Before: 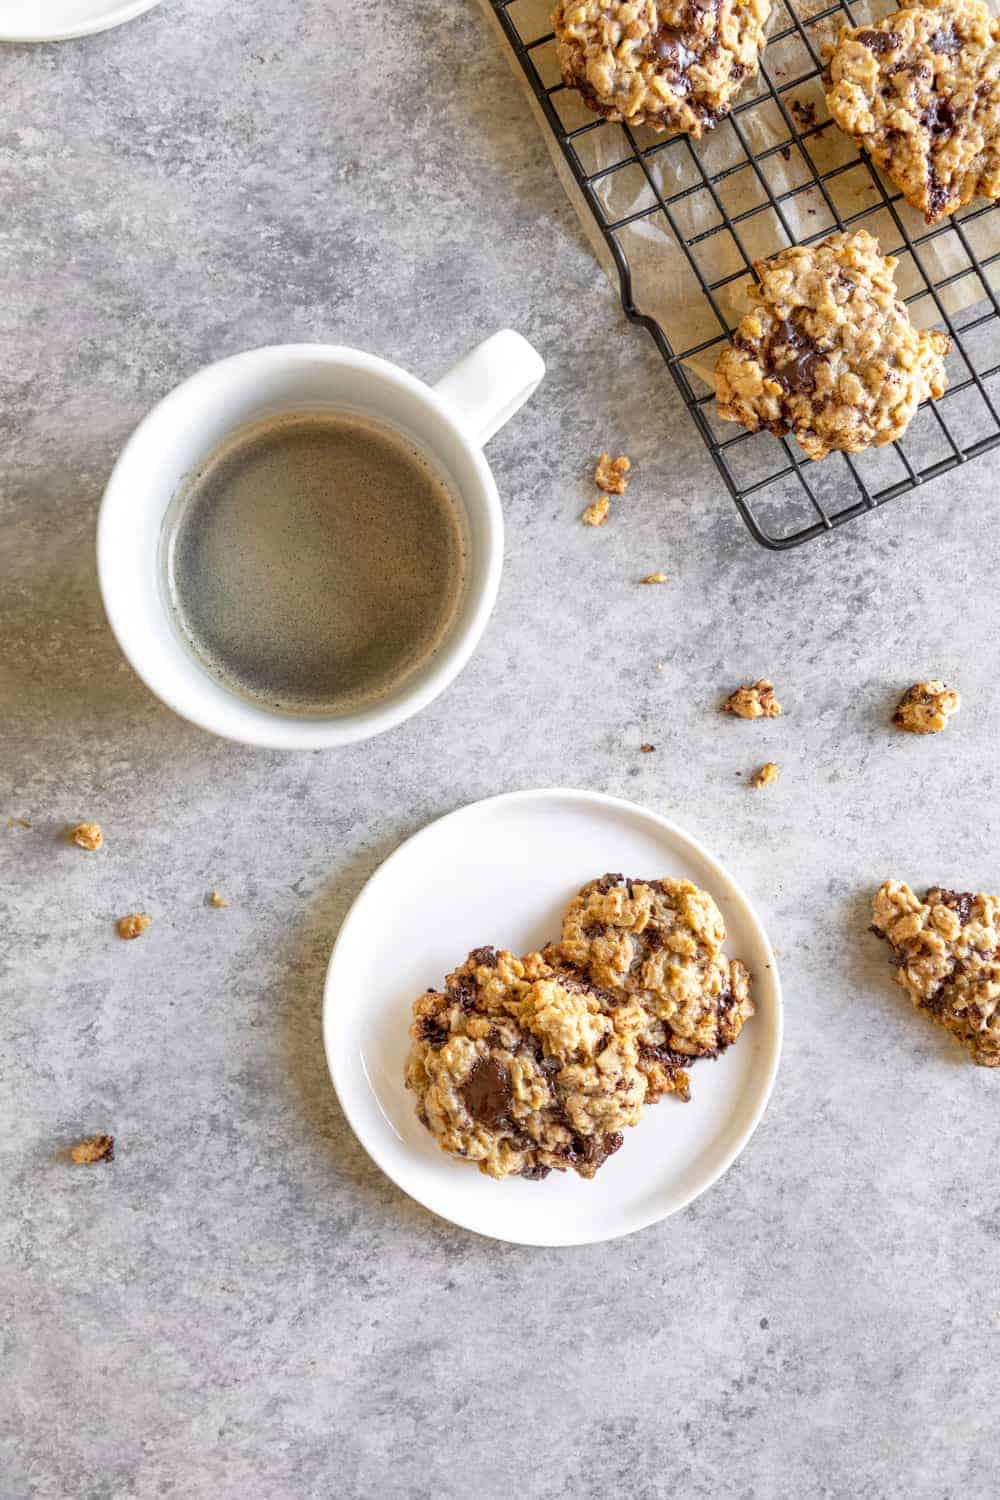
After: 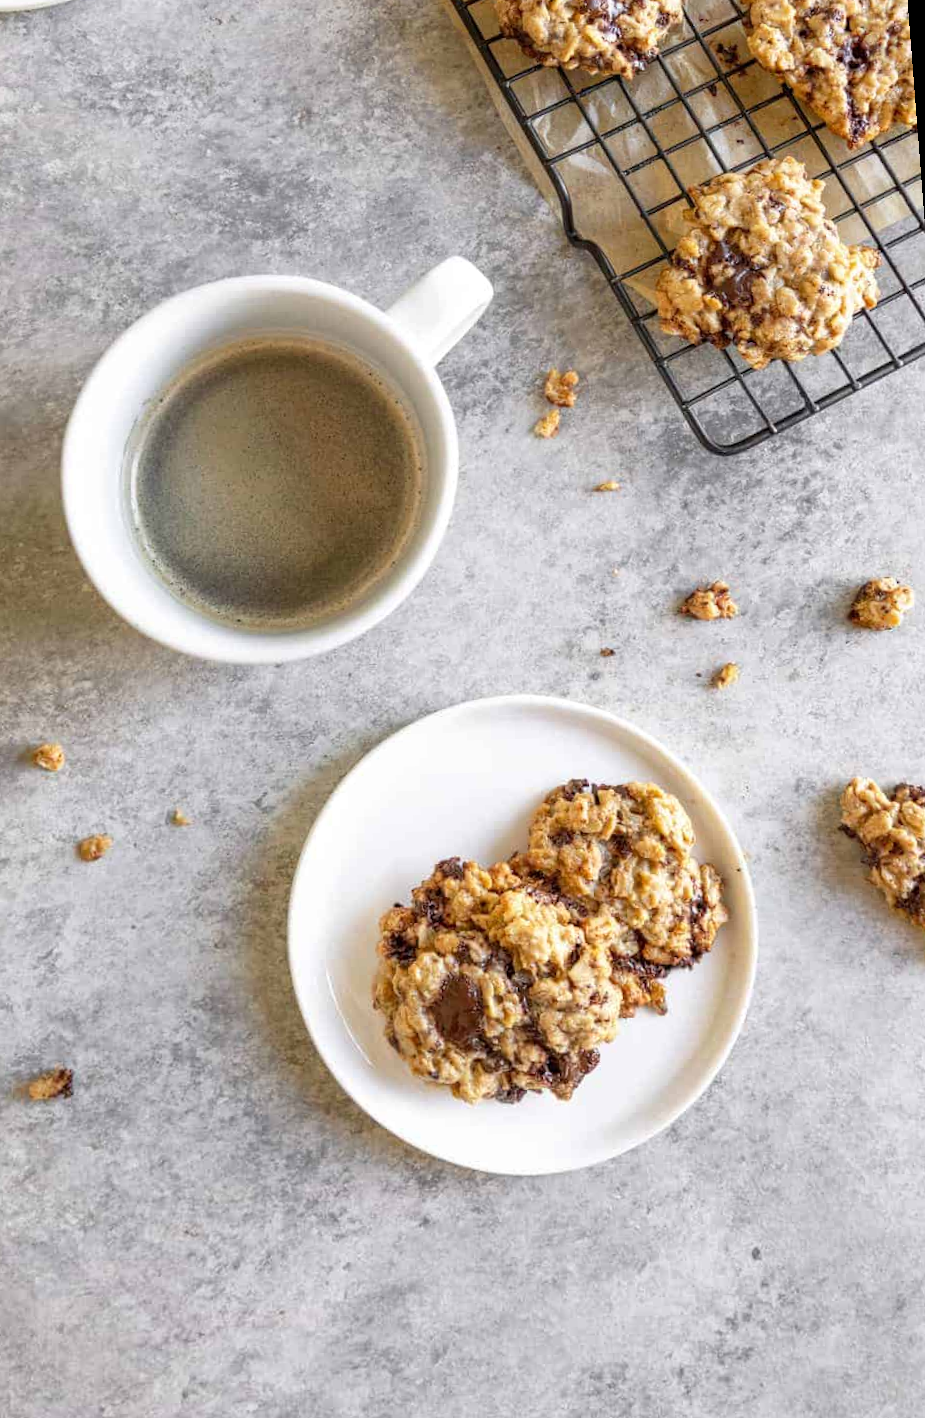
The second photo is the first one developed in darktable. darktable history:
rotate and perspective: rotation -1.68°, lens shift (vertical) -0.146, crop left 0.049, crop right 0.912, crop top 0.032, crop bottom 0.96
